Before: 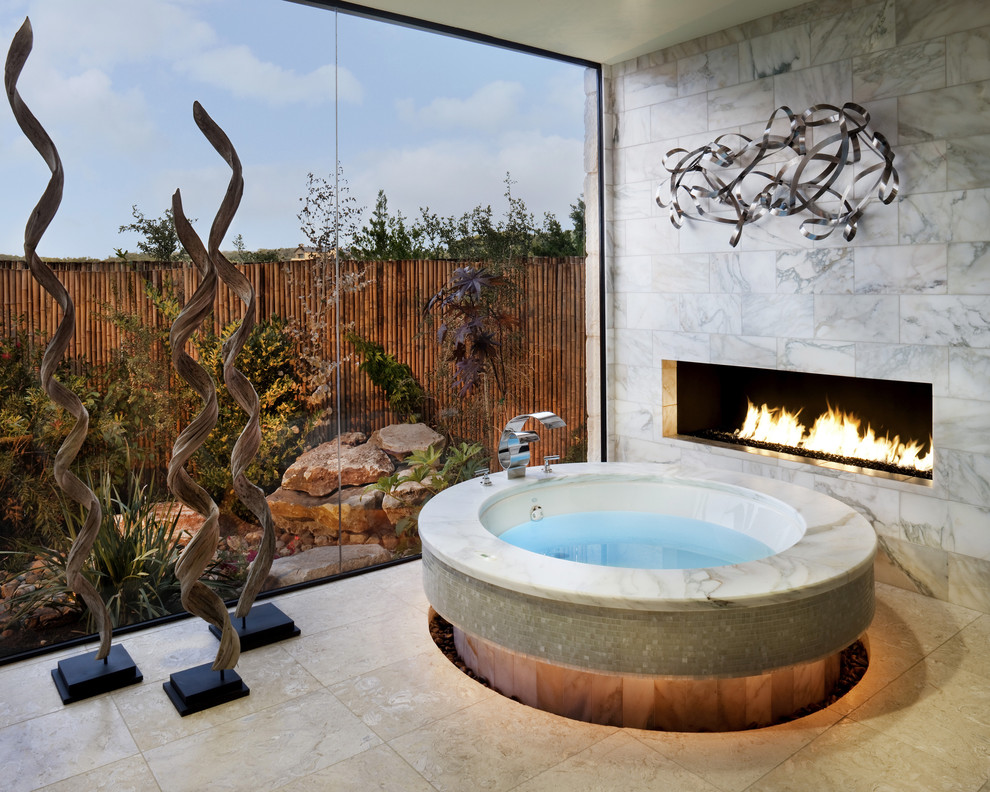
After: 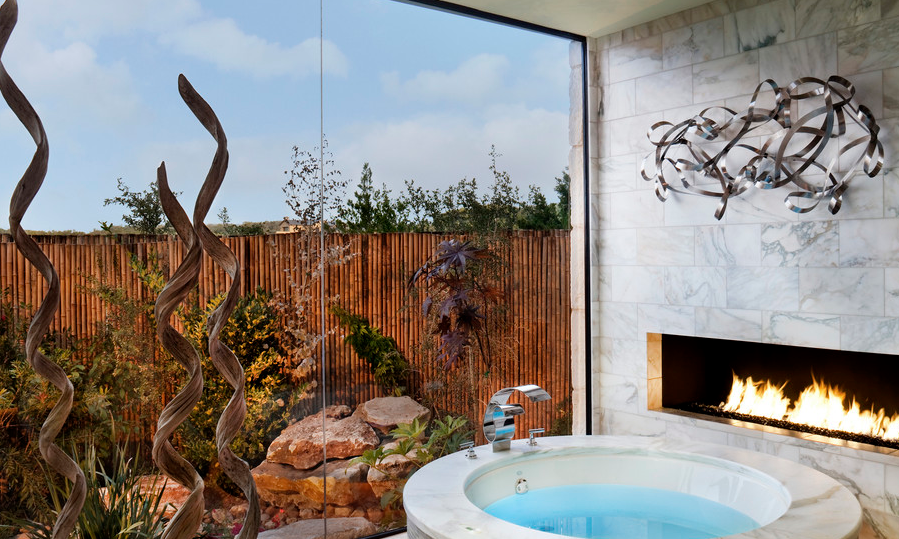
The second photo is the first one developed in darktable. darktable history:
crop: left 1.546%, top 3.419%, right 7.59%, bottom 28.512%
